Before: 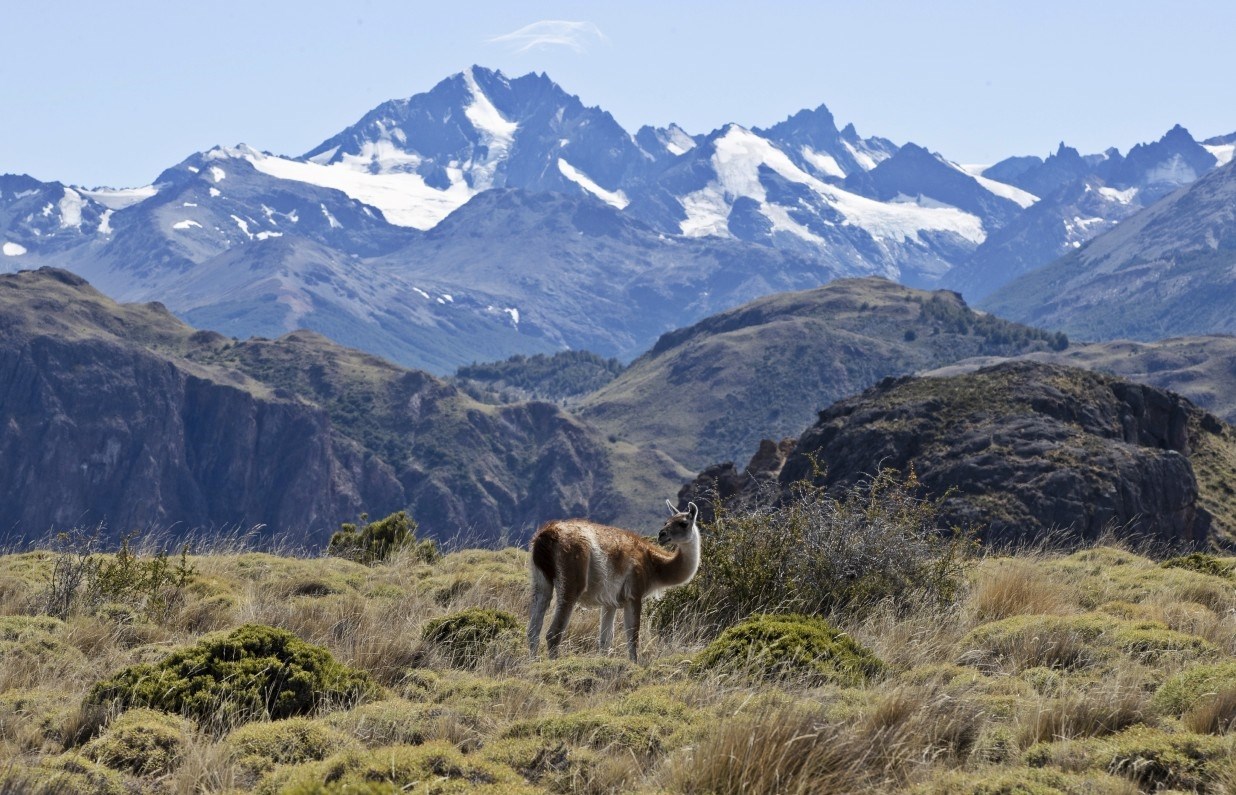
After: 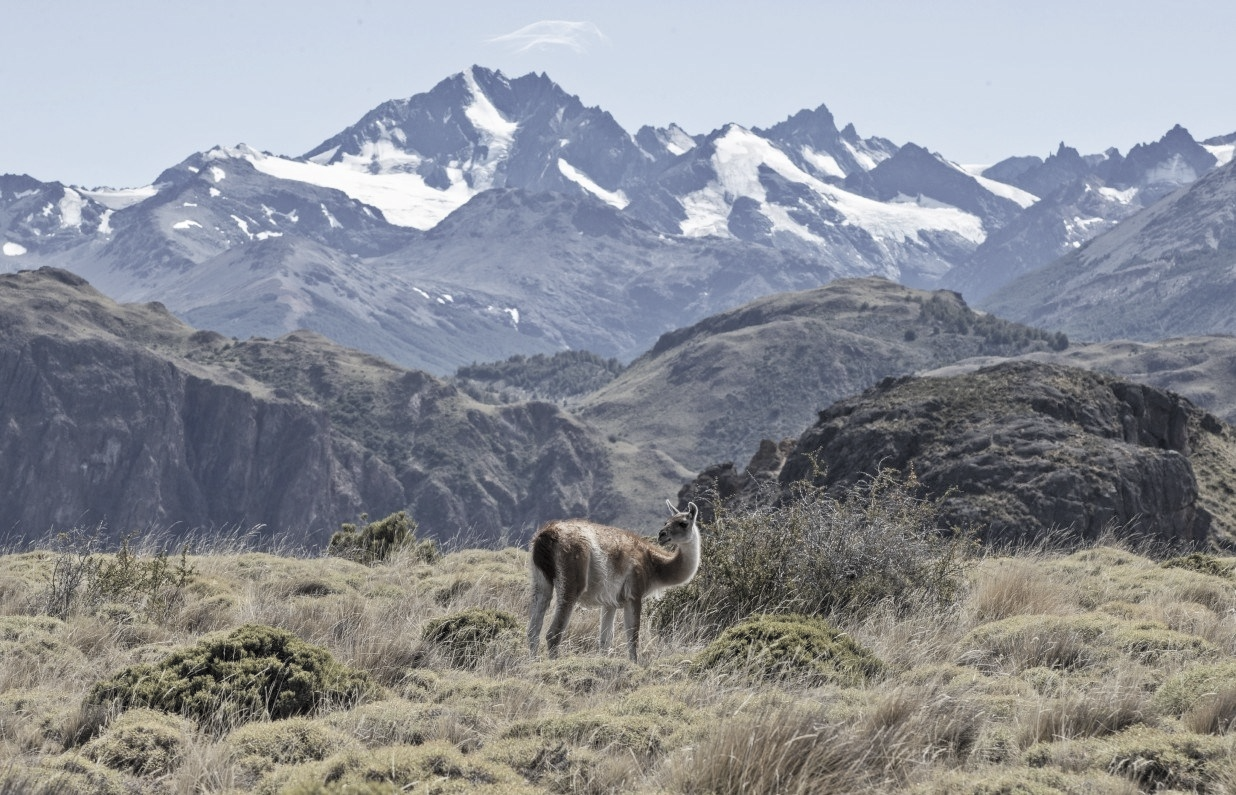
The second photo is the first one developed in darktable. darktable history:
contrast brightness saturation: brightness 0.18, saturation -0.5
shadows and highlights: radius 337.17, shadows 29.01, soften with gaussian
local contrast: detail 110%
